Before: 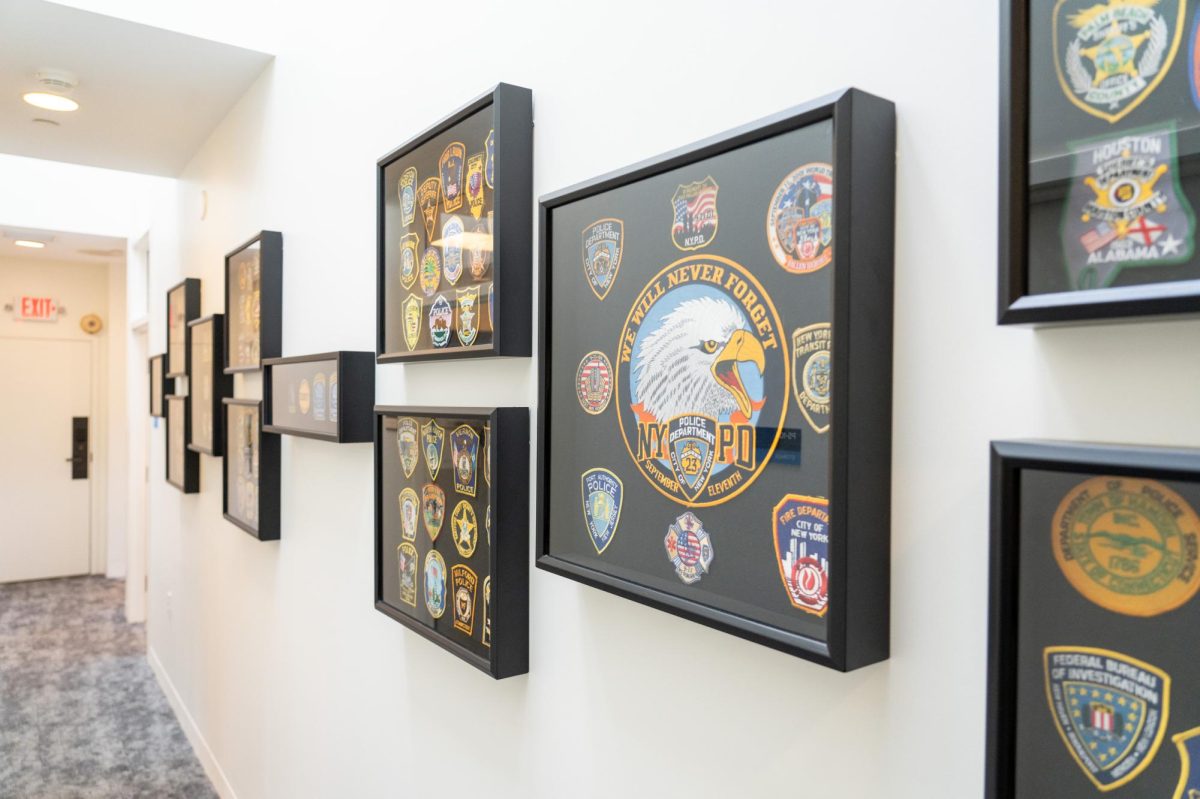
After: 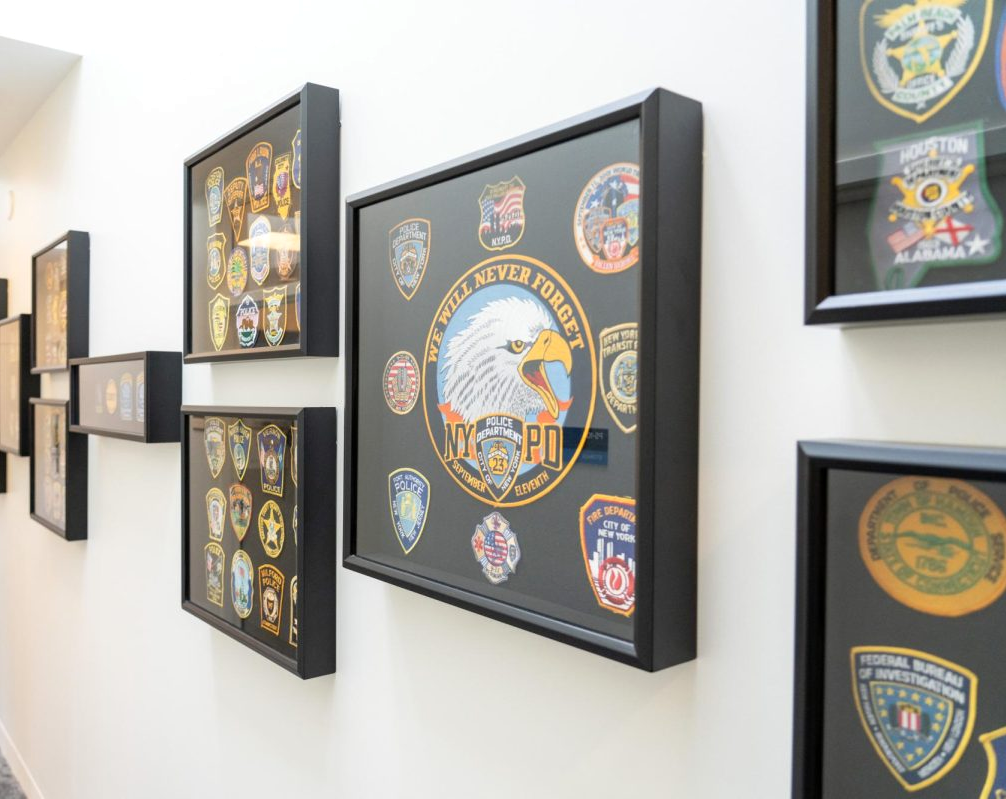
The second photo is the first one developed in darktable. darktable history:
crop: left 16.145%
levels: levels [0, 0.492, 0.984]
